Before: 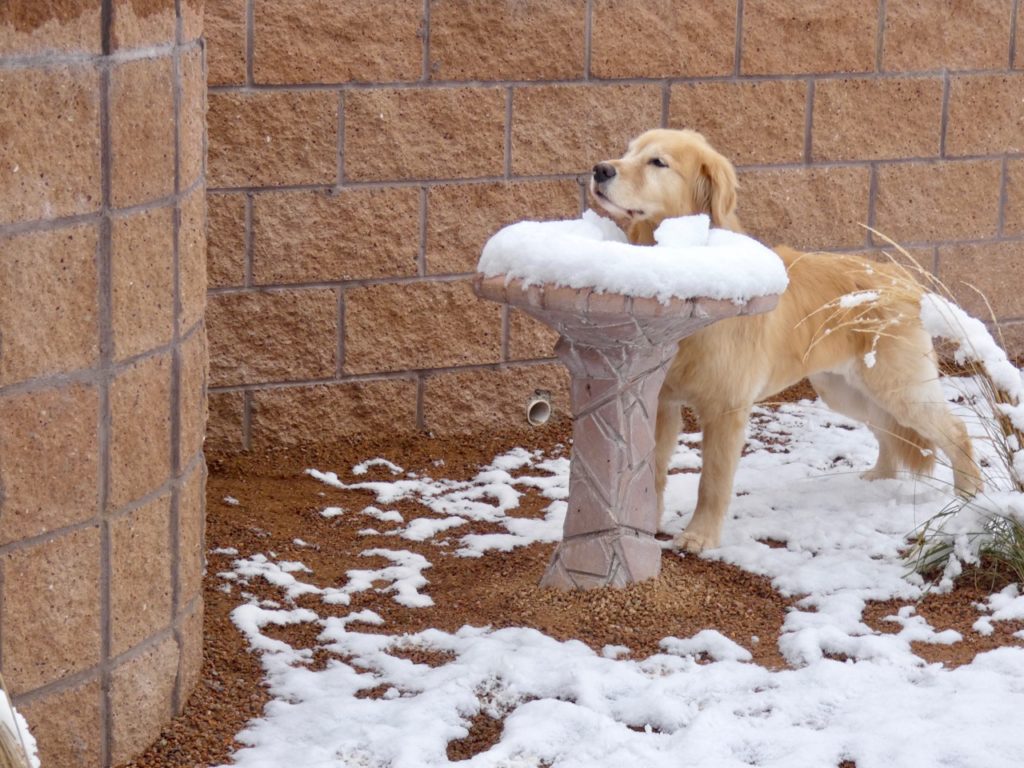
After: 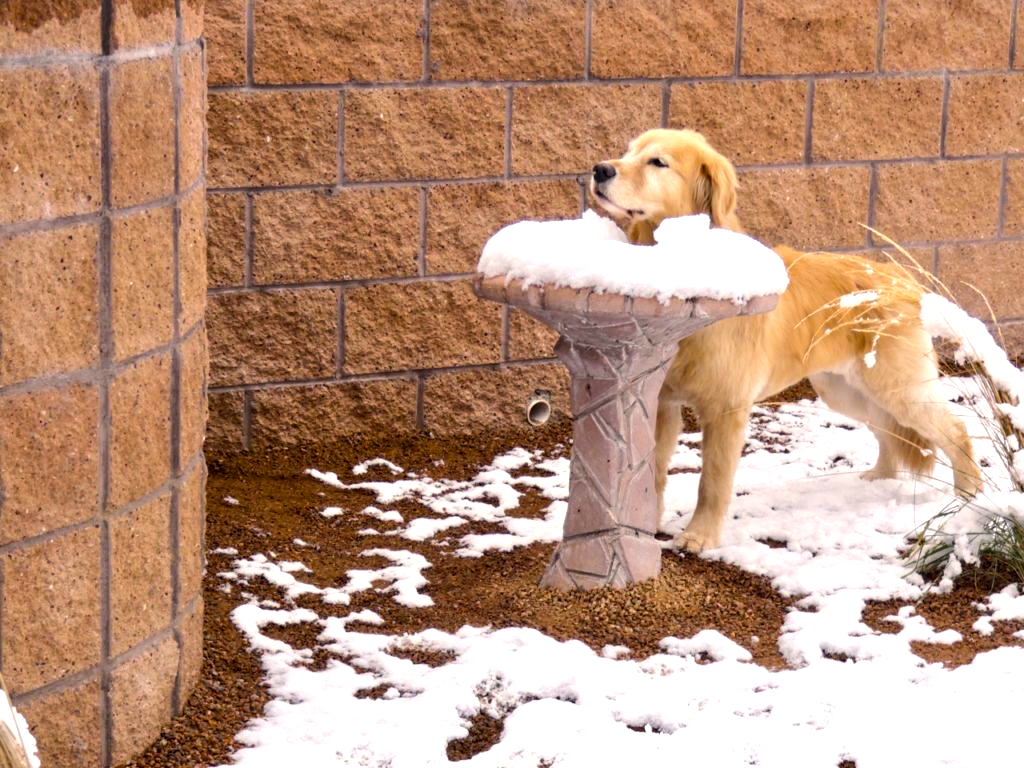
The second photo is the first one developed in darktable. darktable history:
color balance rgb: highlights gain › chroma 2.99%, highlights gain › hue 60.05°, global offset › luminance -0.371%, perceptual saturation grading › global saturation 25.095%, perceptual brilliance grading › highlights 17.775%, perceptual brilliance grading › mid-tones 31.53%, perceptual brilliance grading › shadows -31.597%, global vibrance 11.571%, contrast 5.061%
